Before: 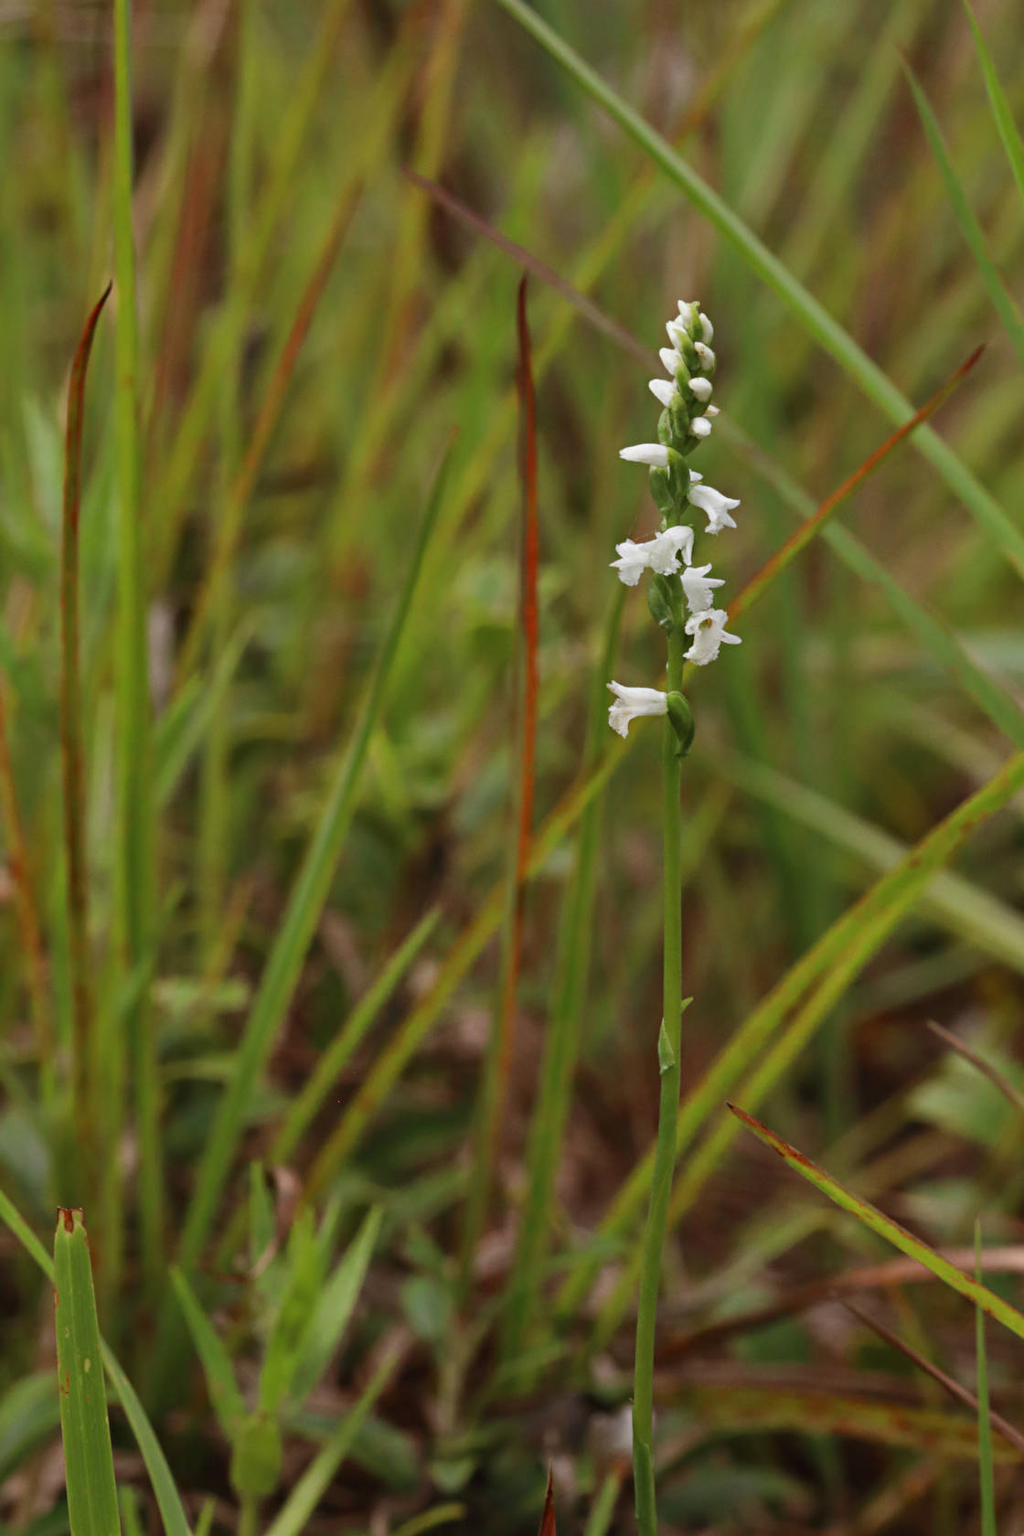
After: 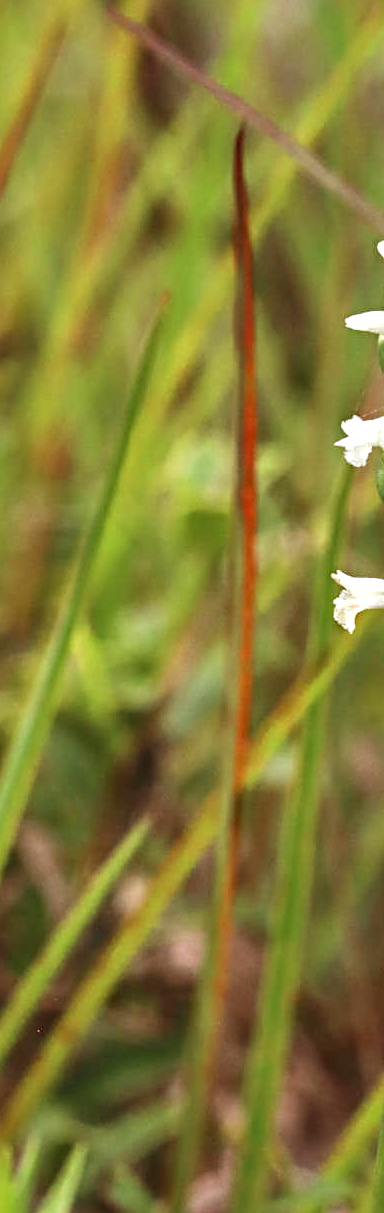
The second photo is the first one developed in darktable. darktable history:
exposure: compensate exposure bias true, compensate highlight preservation false
crop and rotate: left 29.656%, top 10.371%, right 36.028%, bottom 17.373%
sharpen: amount 0.203
local contrast: mode bilateral grid, contrast 20, coarseness 51, detail 119%, midtone range 0.2
contrast equalizer: y [[0.502, 0.505, 0.512, 0.529, 0.564, 0.588], [0.5 ×6], [0.502, 0.505, 0.512, 0.529, 0.564, 0.588], [0, 0.001, 0.001, 0.004, 0.008, 0.011], [0, 0.001, 0.001, 0.004, 0.008, 0.011]]
